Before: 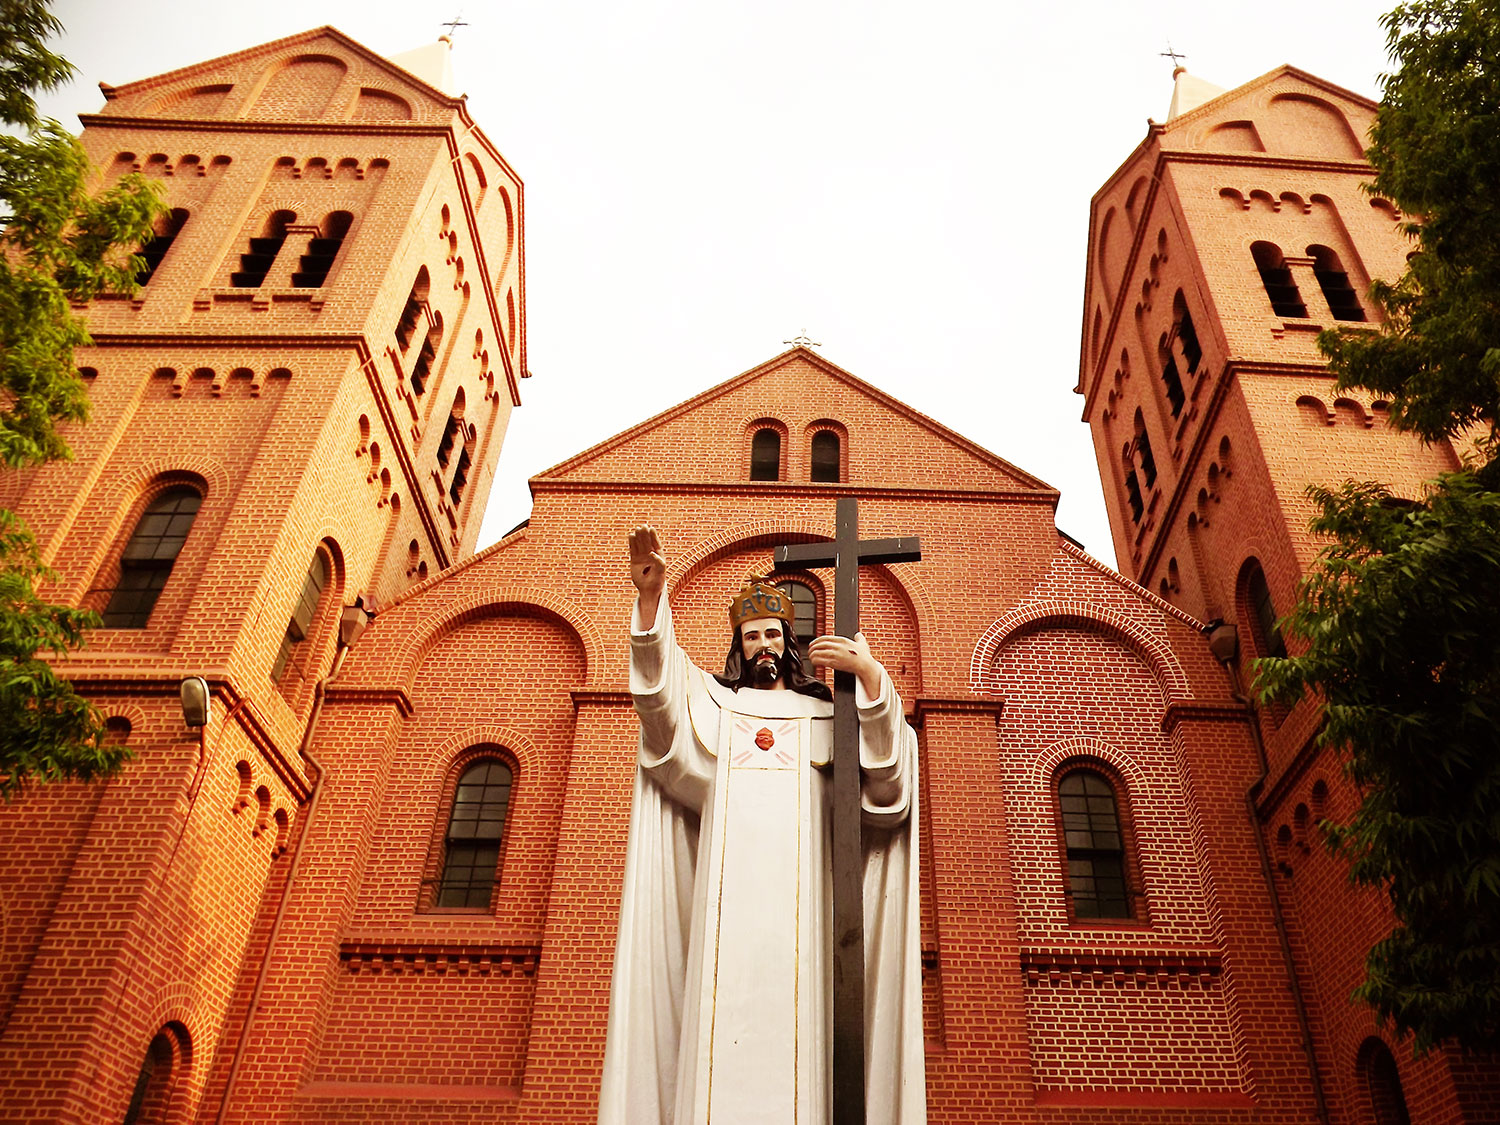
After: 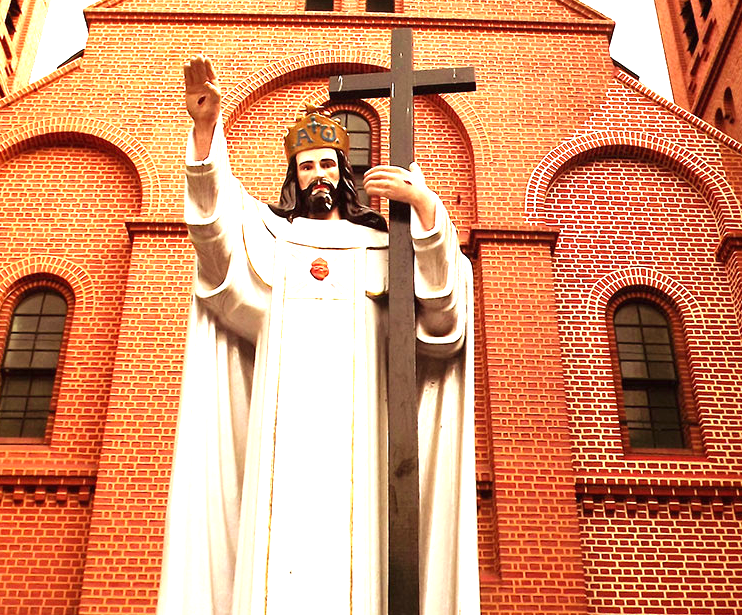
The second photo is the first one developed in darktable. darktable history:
white balance: red 1.009, blue 0.985
velvia: strength 9.25%
crop: left 29.672%, top 41.786%, right 20.851%, bottom 3.487%
exposure: black level correction 0, exposure 1 EV, compensate exposure bias true, compensate highlight preservation false
